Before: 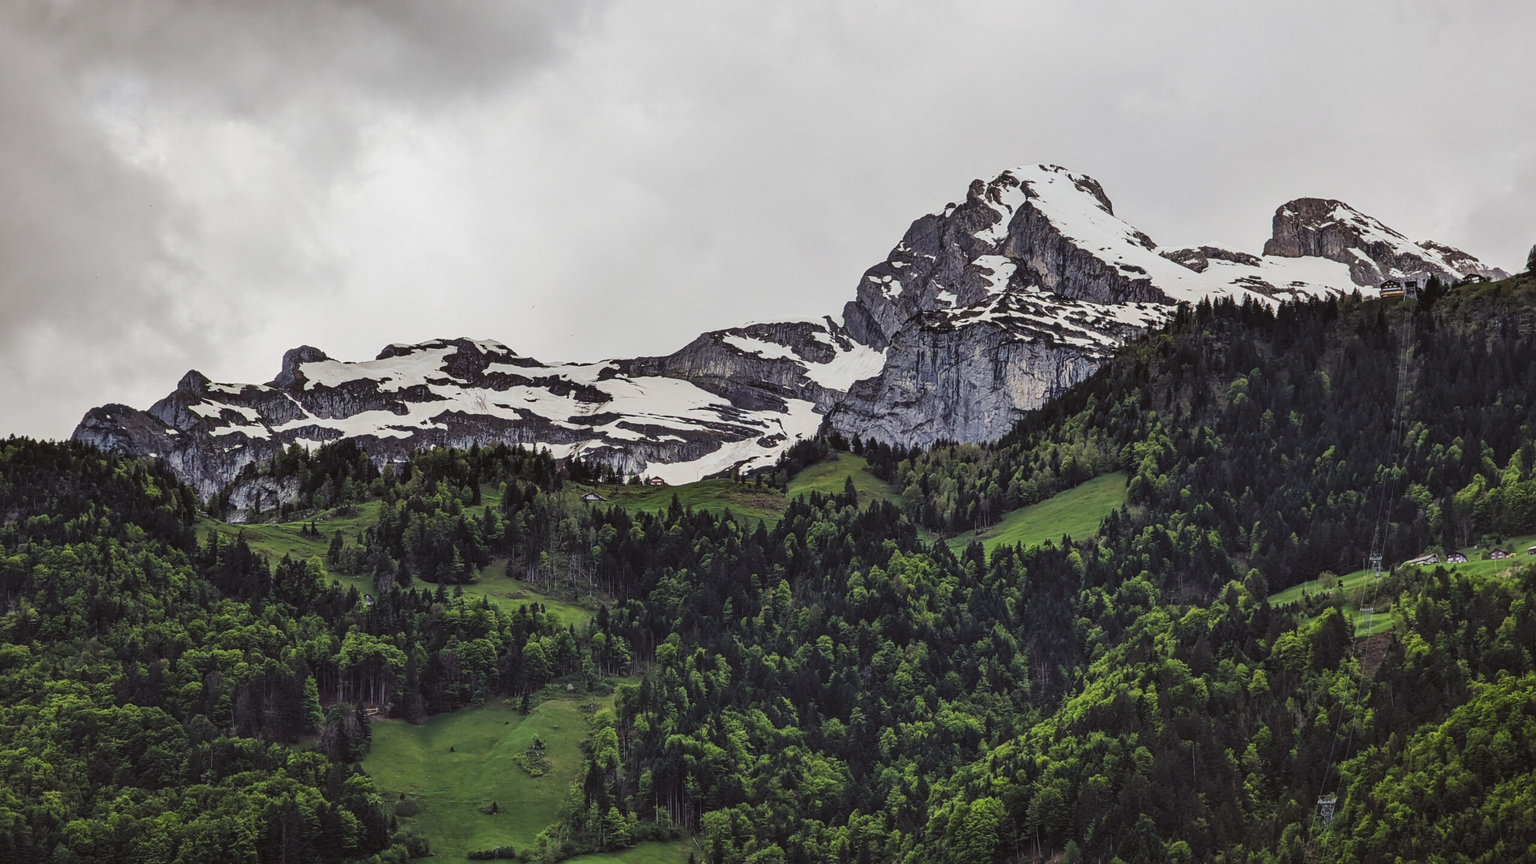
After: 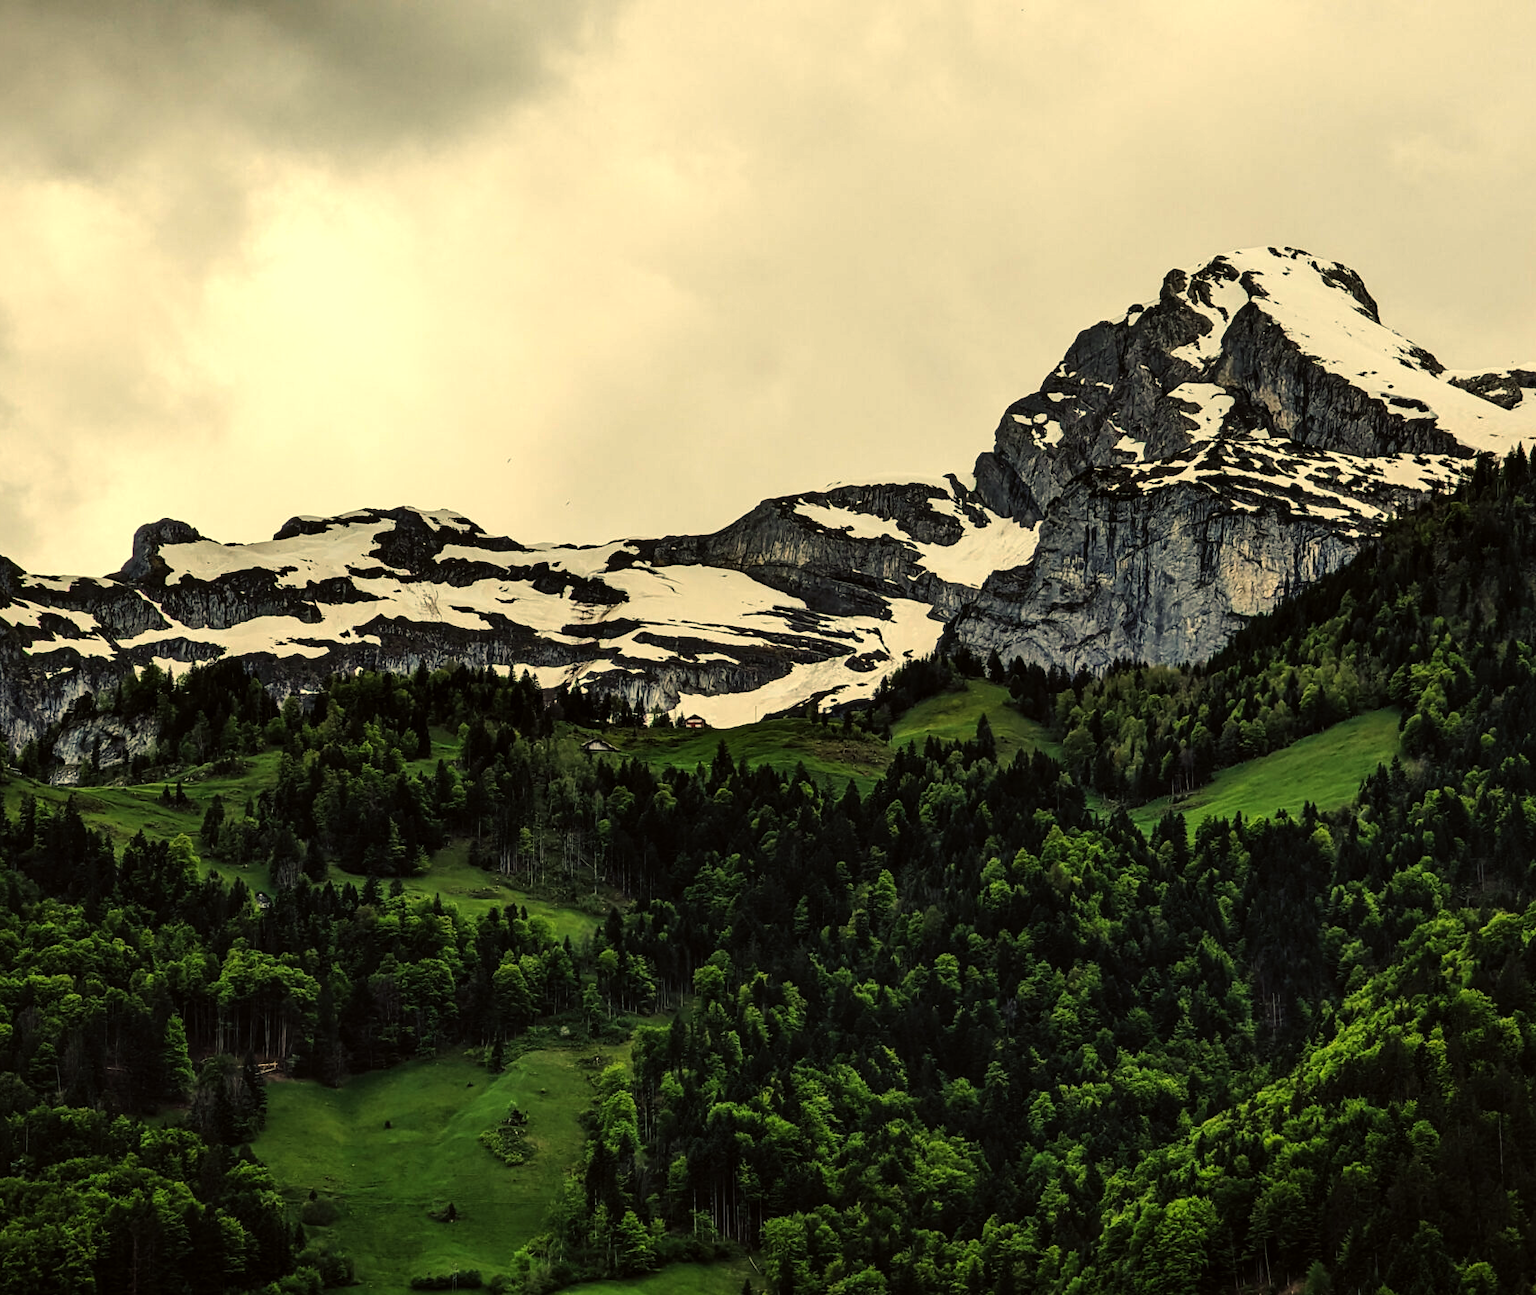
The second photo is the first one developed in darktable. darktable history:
crop and rotate: left 12.648%, right 20.685%
color balance: mode lift, gamma, gain (sRGB), lift [1.014, 0.966, 0.918, 0.87], gamma [0.86, 0.734, 0.918, 0.976], gain [1.063, 1.13, 1.063, 0.86]
